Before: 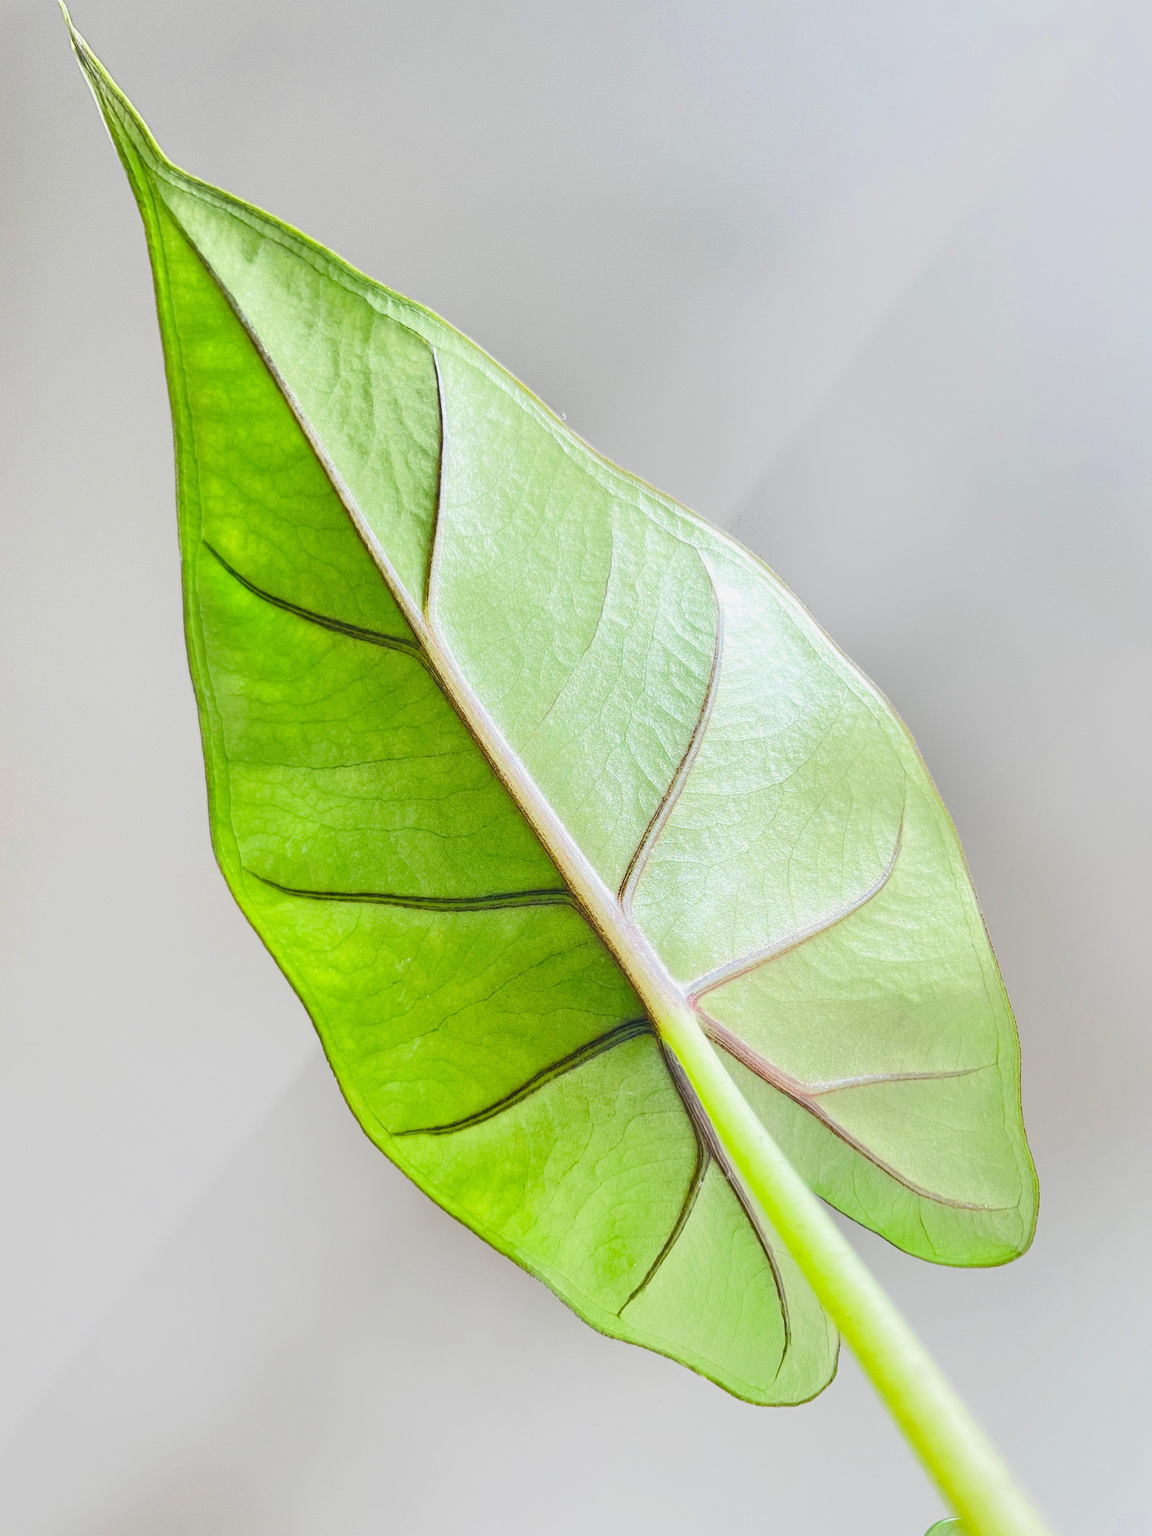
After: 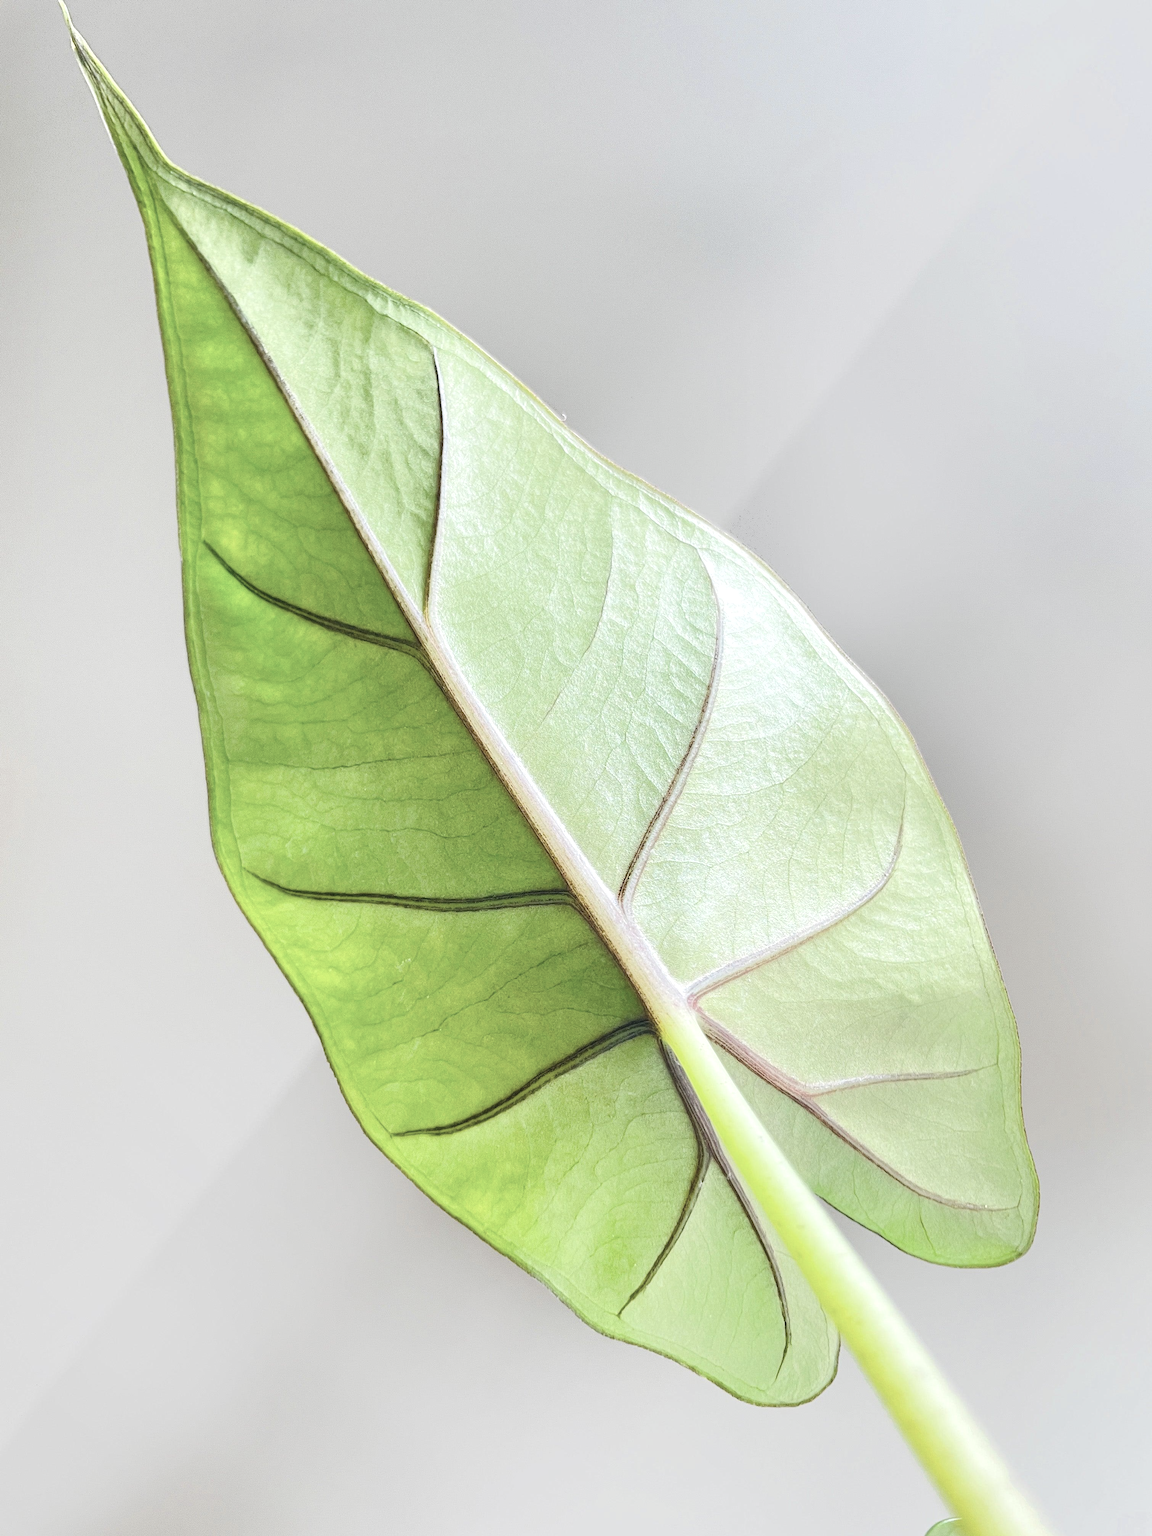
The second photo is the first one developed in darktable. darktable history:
color correction: highlights b* -0.059, saturation 0.621
exposure: exposure 0.197 EV, compensate exposure bias true, compensate highlight preservation false
tone equalizer: mask exposure compensation -0.491 EV
